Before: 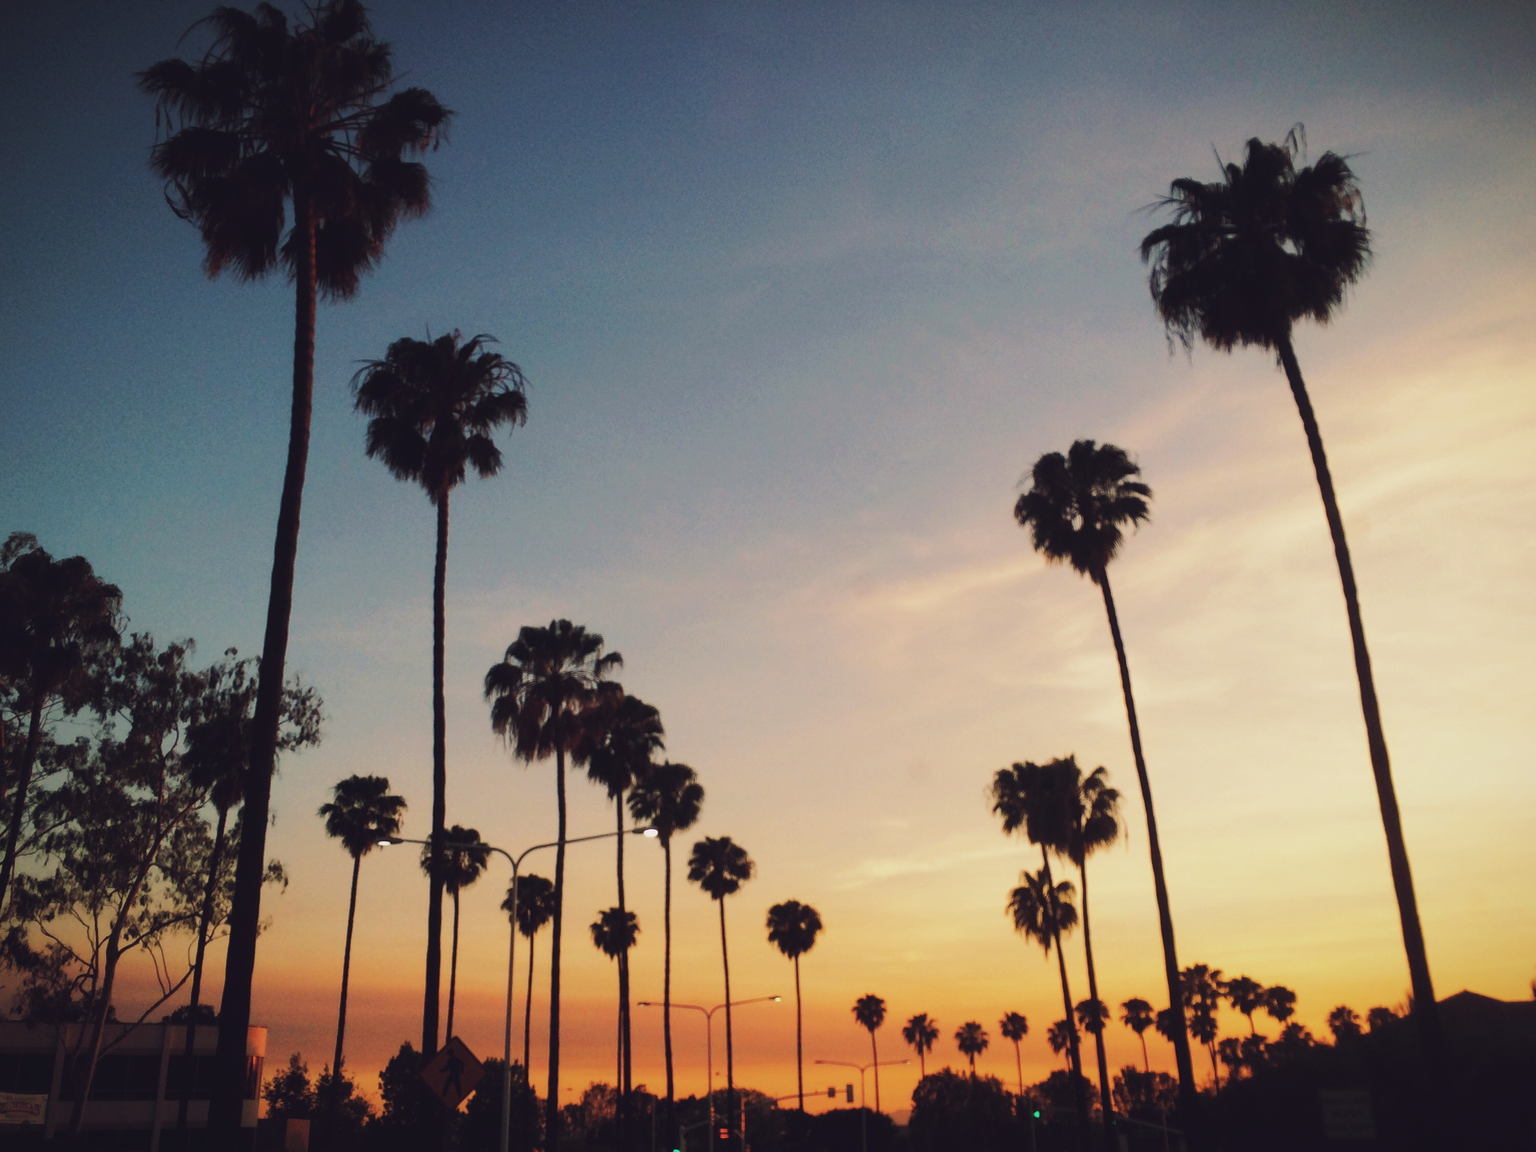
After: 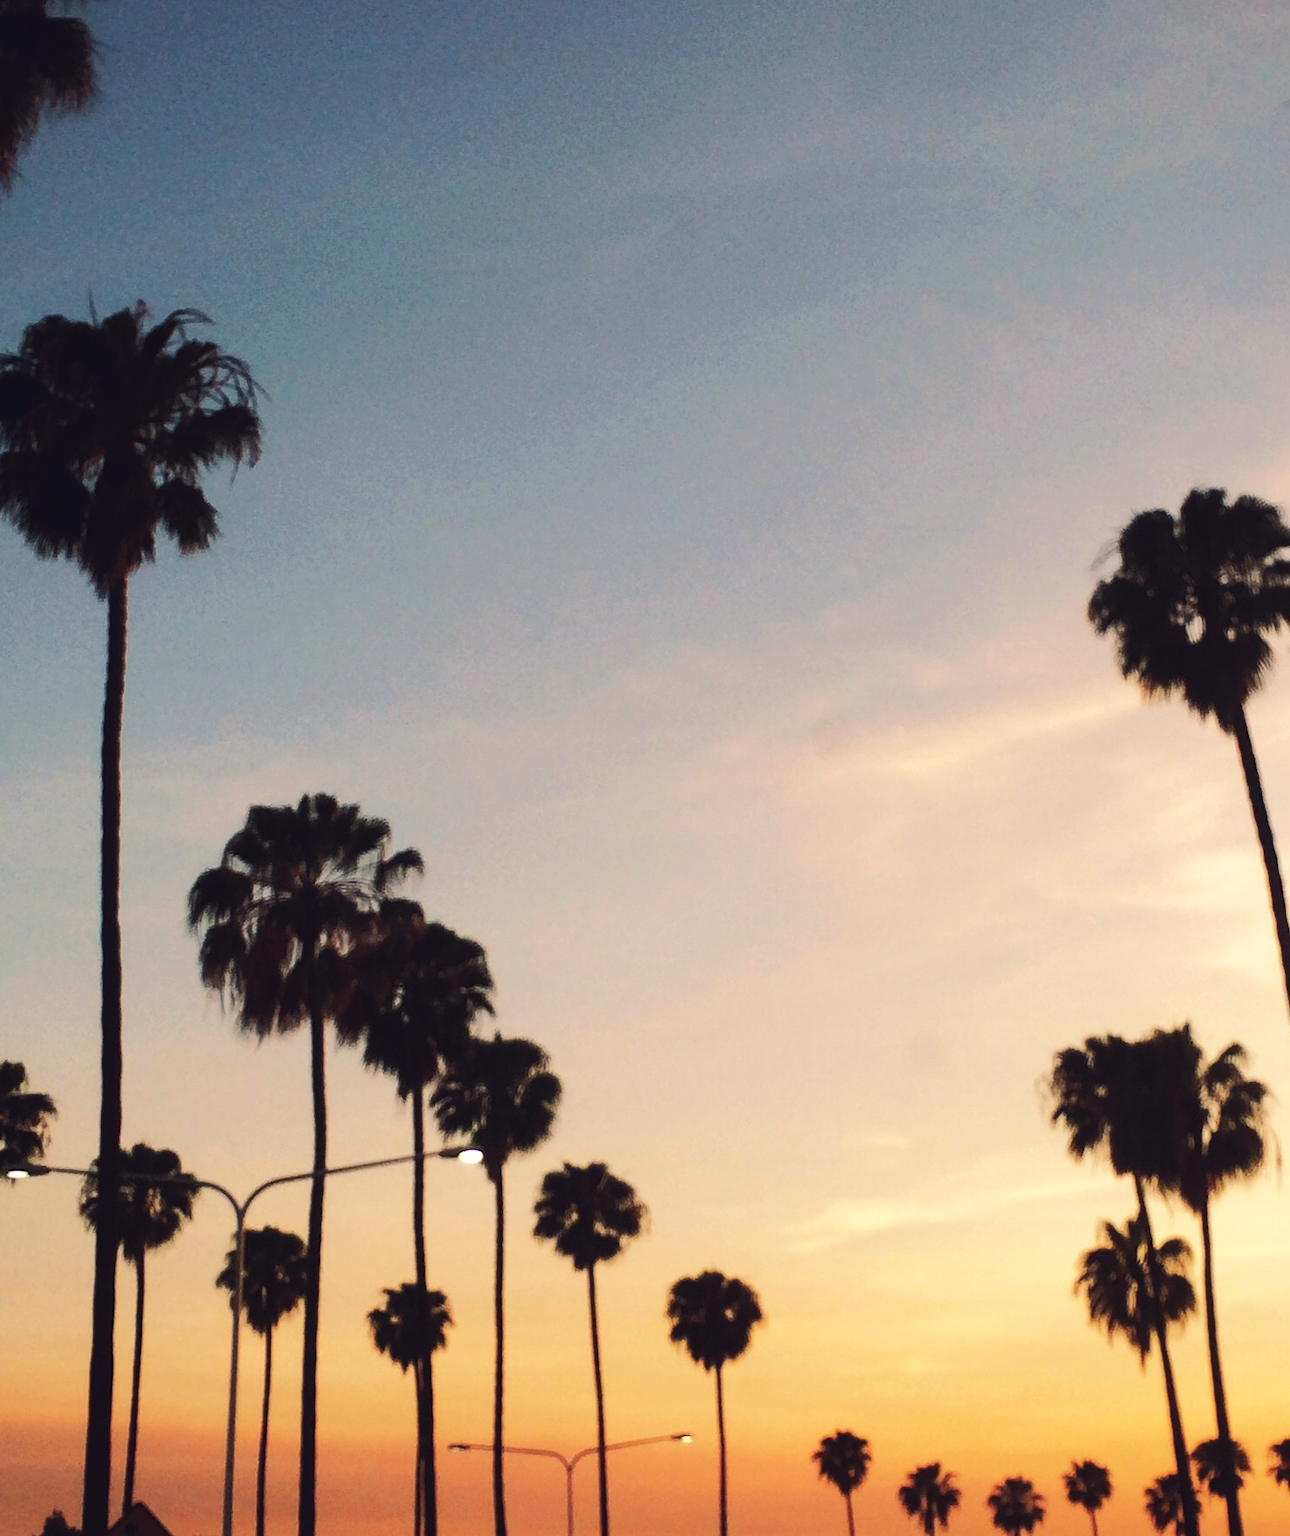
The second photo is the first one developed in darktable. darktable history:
tone equalizer: -8 EV -0.417 EV, -7 EV -0.389 EV, -6 EV -0.333 EV, -5 EV -0.222 EV, -3 EV 0.222 EV, -2 EV 0.333 EV, -1 EV 0.389 EV, +0 EV 0.417 EV, edges refinement/feathering 500, mask exposure compensation -1.57 EV, preserve details no
crop and rotate: angle 0.02°, left 24.353%, top 13.219%, right 26.156%, bottom 8.224%
